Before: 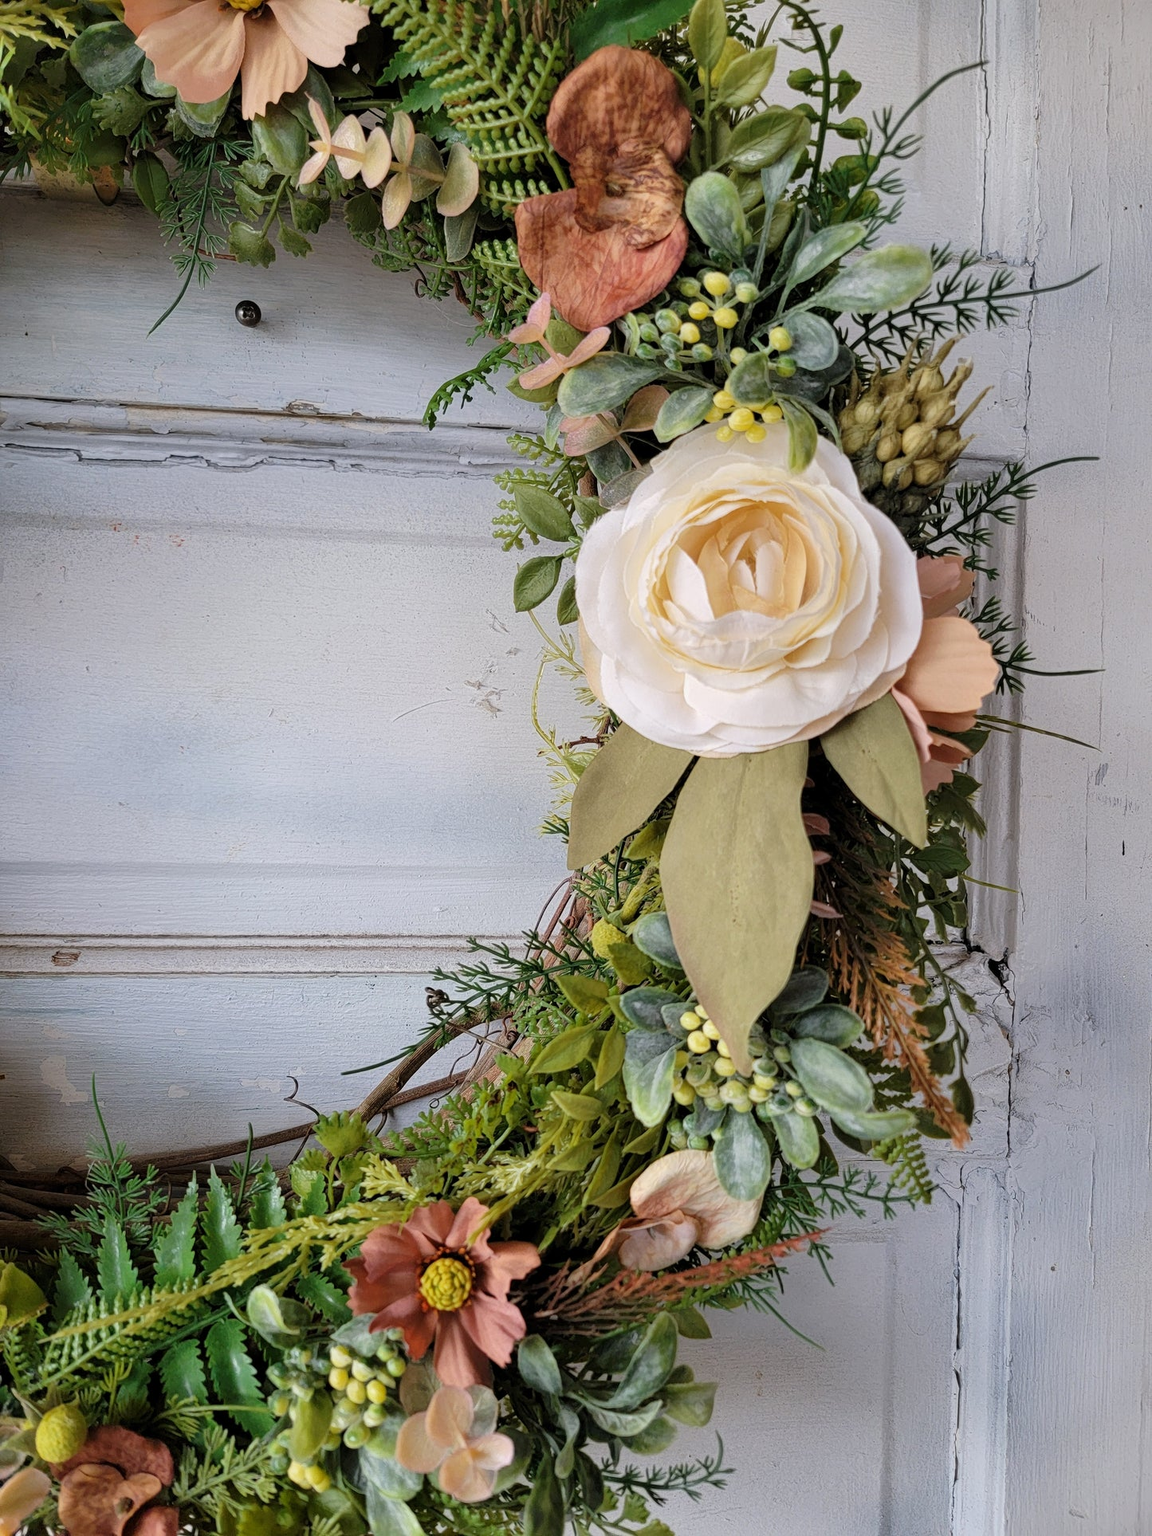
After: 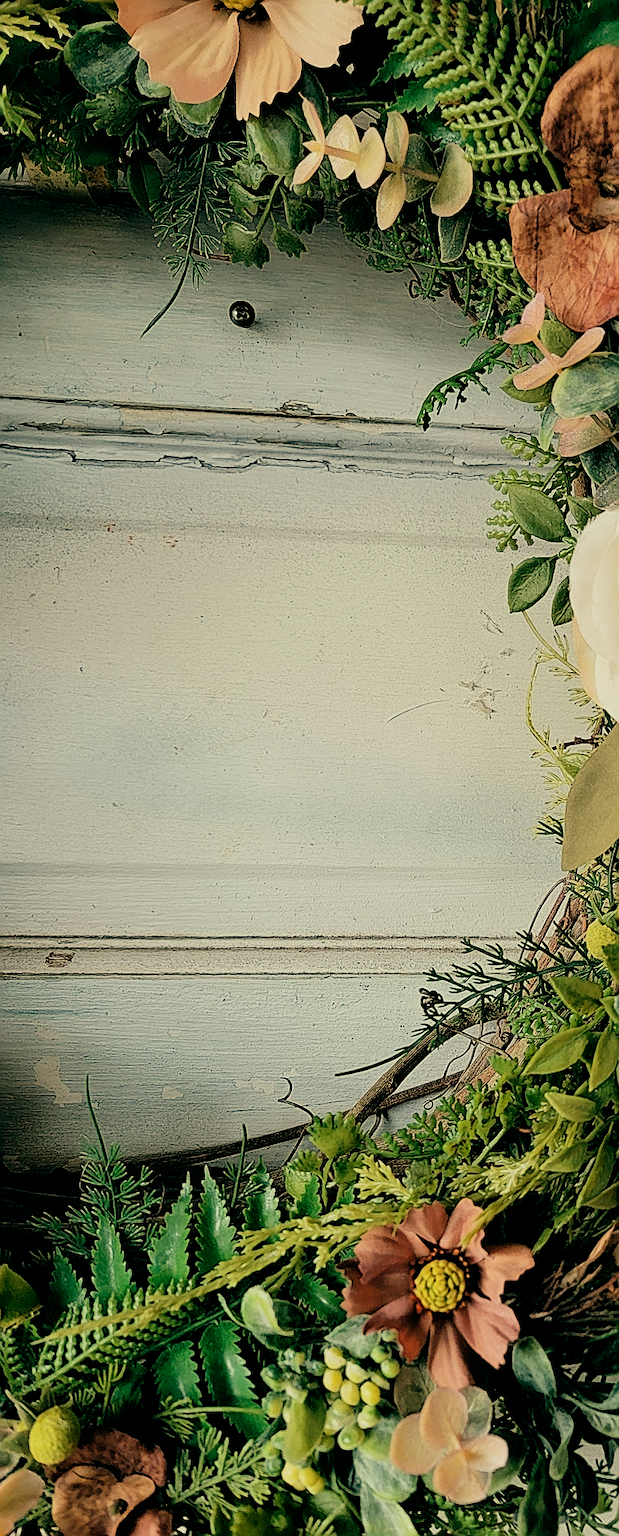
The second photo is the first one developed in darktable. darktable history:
sharpen: radius 1.4, amount 1.25, threshold 0.7
filmic rgb: black relative exposure -5 EV, hardness 2.88, contrast 1.3, highlights saturation mix -30%
color balance: mode lift, gamma, gain (sRGB), lift [1, 0.69, 1, 1], gamma [1, 1.482, 1, 1], gain [1, 1, 1, 0.802]
crop: left 0.587%, right 45.588%, bottom 0.086%
